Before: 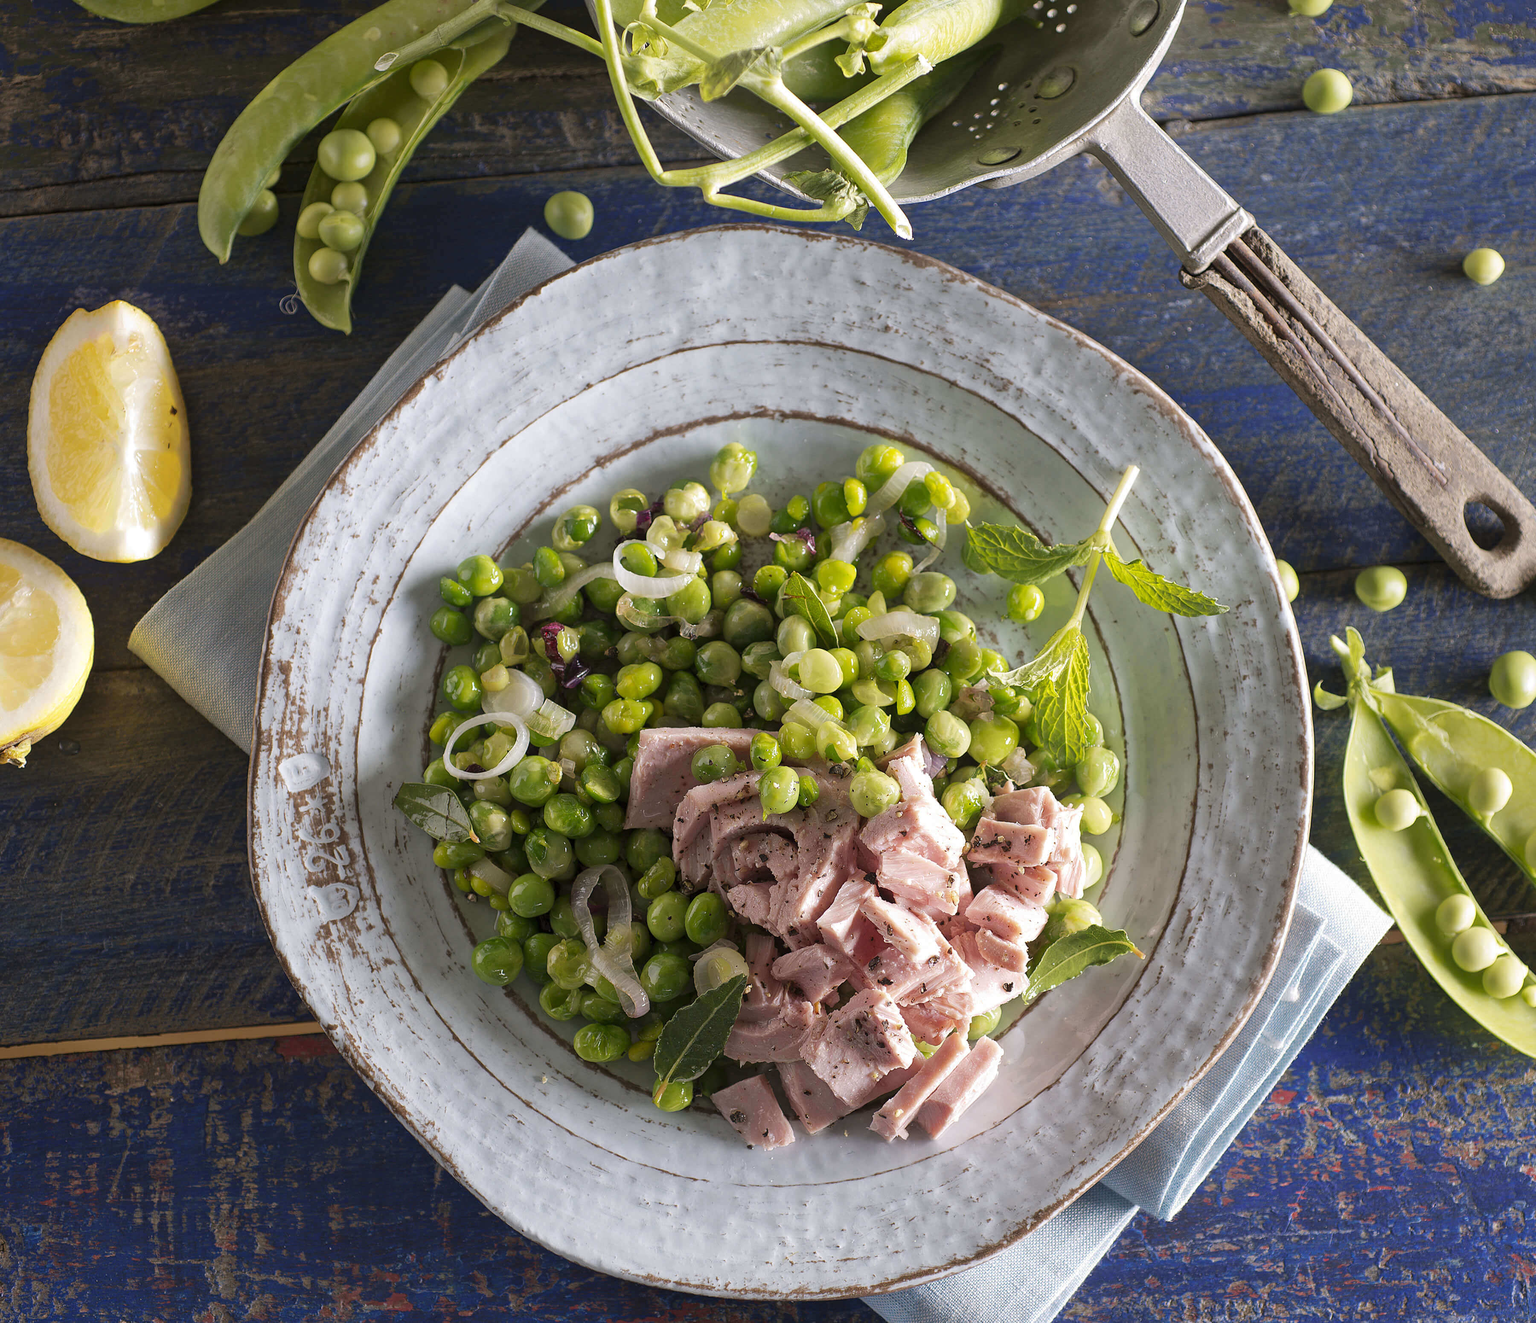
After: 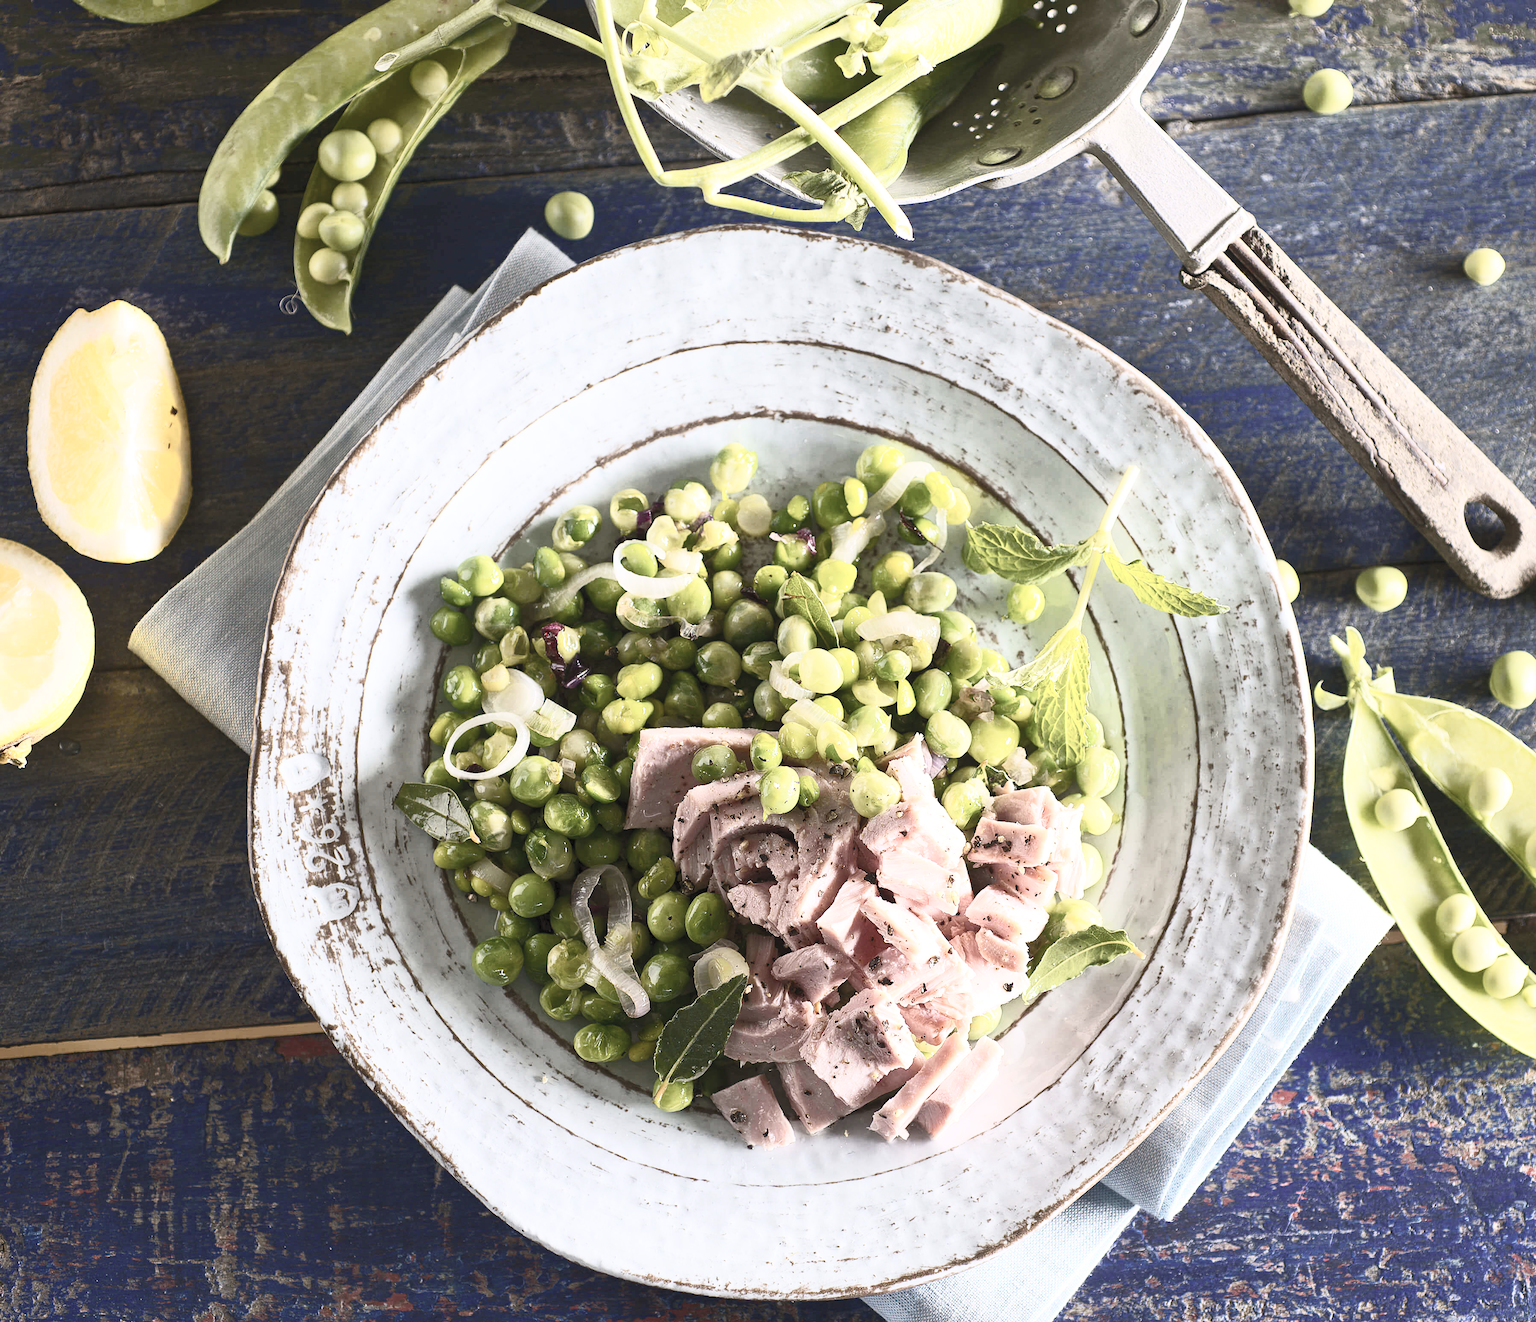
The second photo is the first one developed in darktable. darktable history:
contrast brightness saturation: contrast 0.57, brightness 0.57, saturation -0.34
color balance rgb: perceptual saturation grading › global saturation 20%, perceptual saturation grading › highlights -25%, perceptual saturation grading › shadows 25%
